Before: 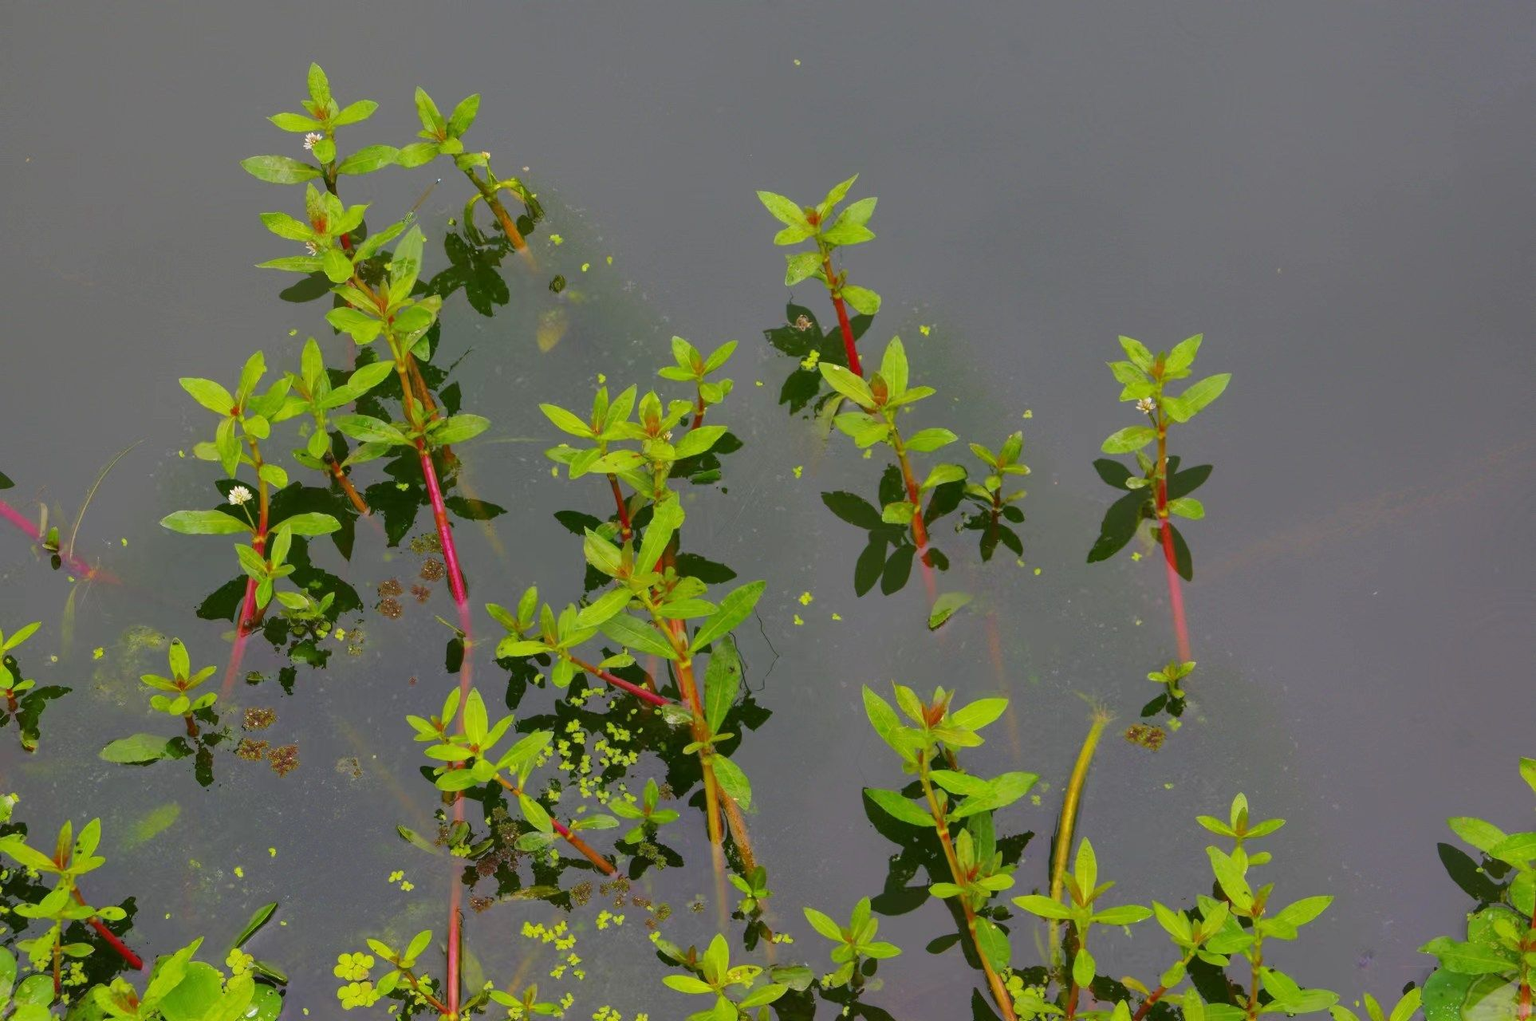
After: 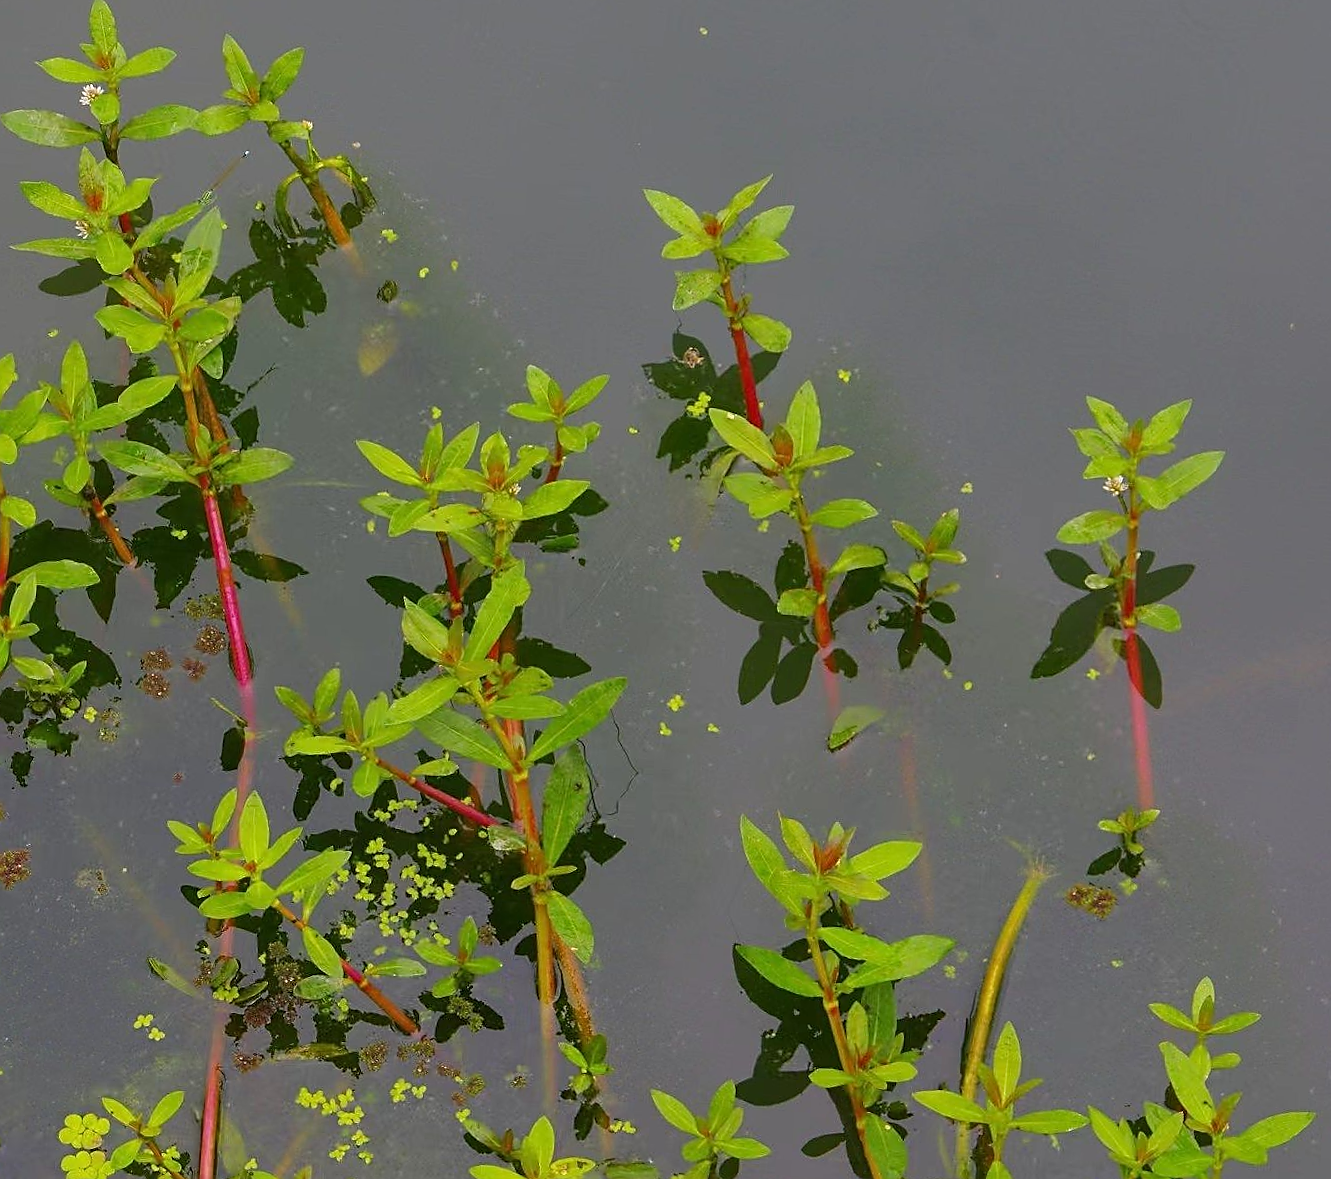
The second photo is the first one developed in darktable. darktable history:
sharpen: radius 1.4, amount 1.25, threshold 0.7
shadows and highlights: radius 331.84, shadows 53.55, highlights -100, compress 94.63%, highlights color adjustment 73.23%, soften with gaussian
crop and rotate: angle -3.27°, left 14.277%, top 0.028%, right 10.766%, bottom 0.028%
